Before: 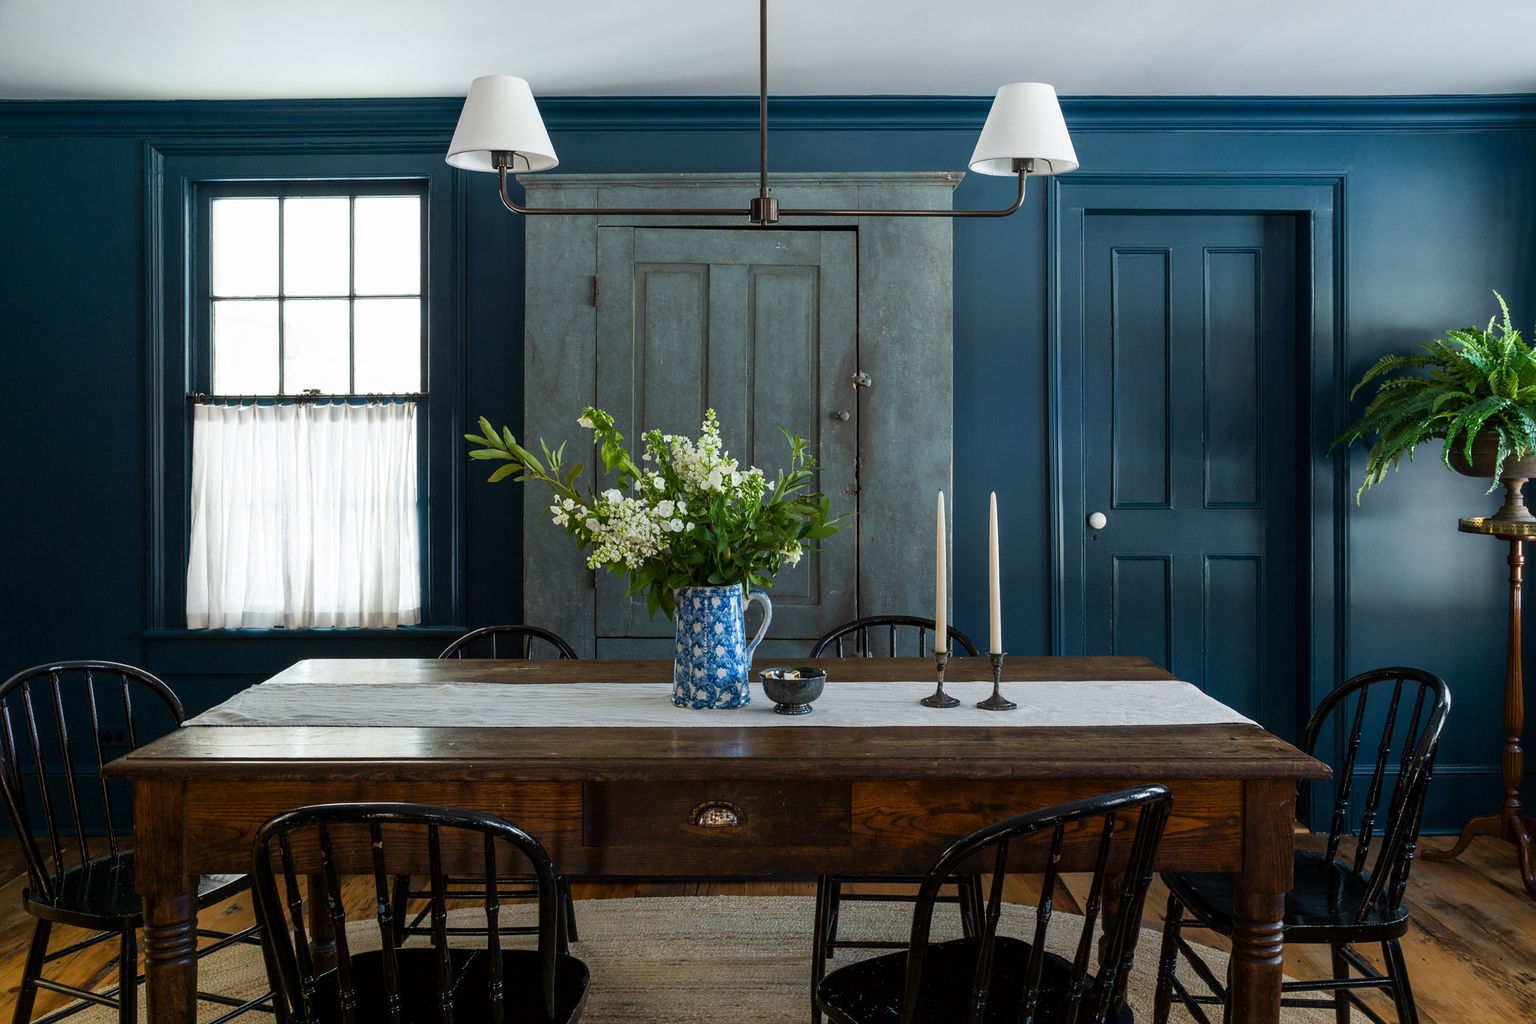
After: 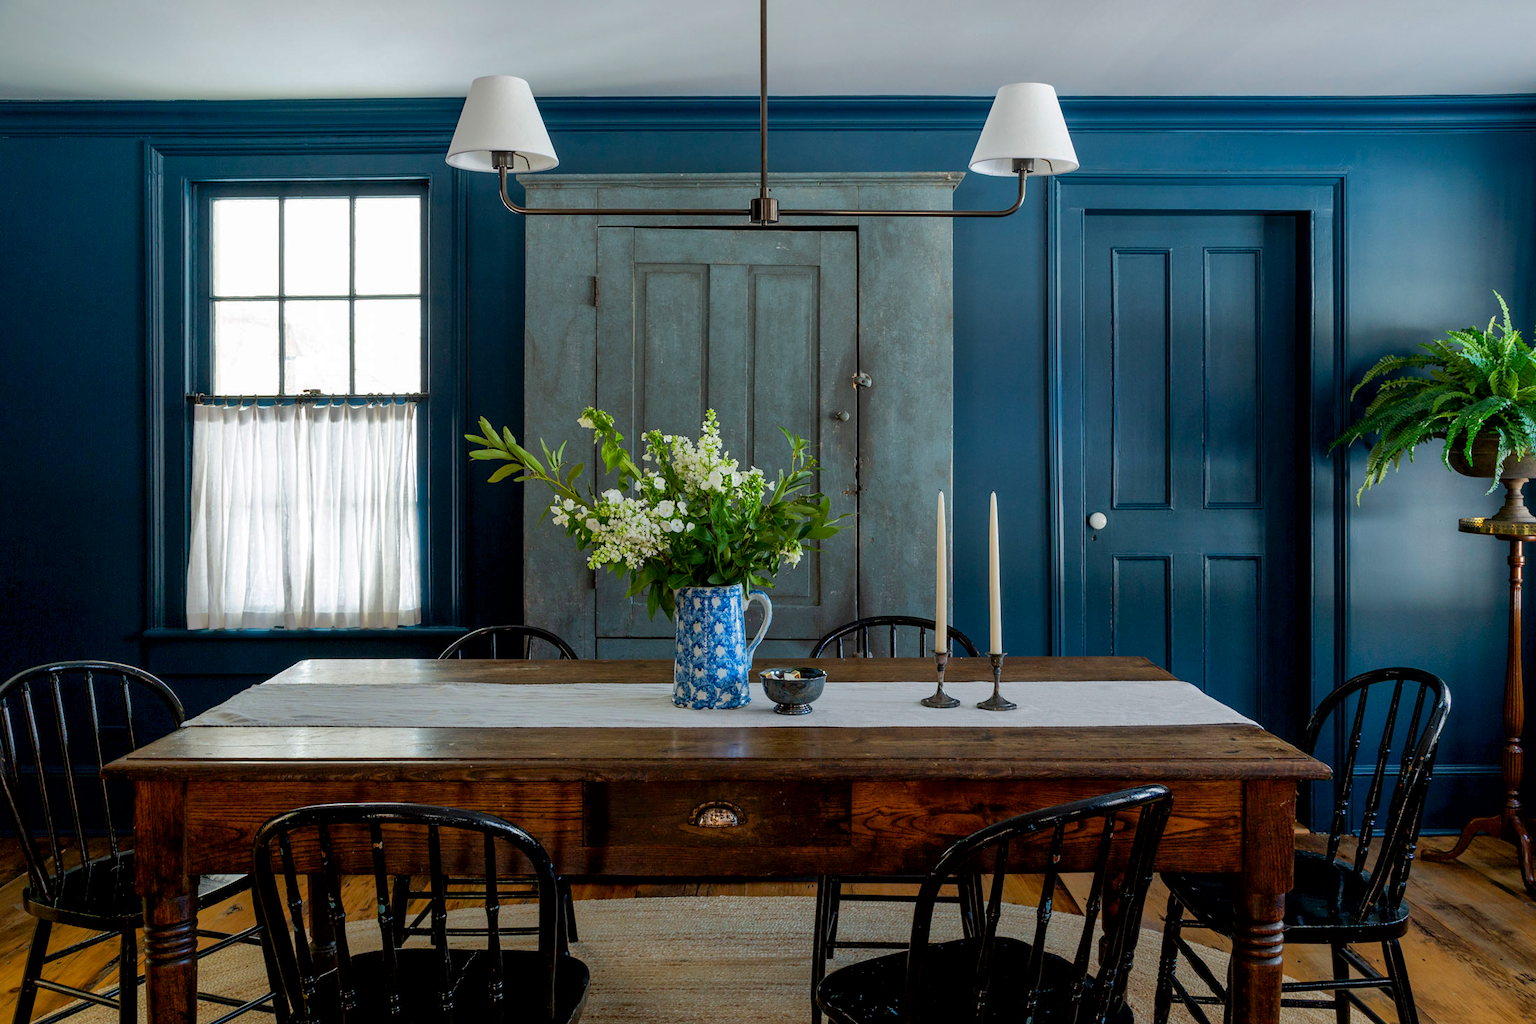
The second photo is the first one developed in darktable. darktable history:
exposure: black level correction 0.005, exposure 0.017 EV, compensate highlight preservation false
contrast brightness saturation: contrast 0.045, saturation 0.154
shadows and highlights: shadows 39.8, highlights -59.71
